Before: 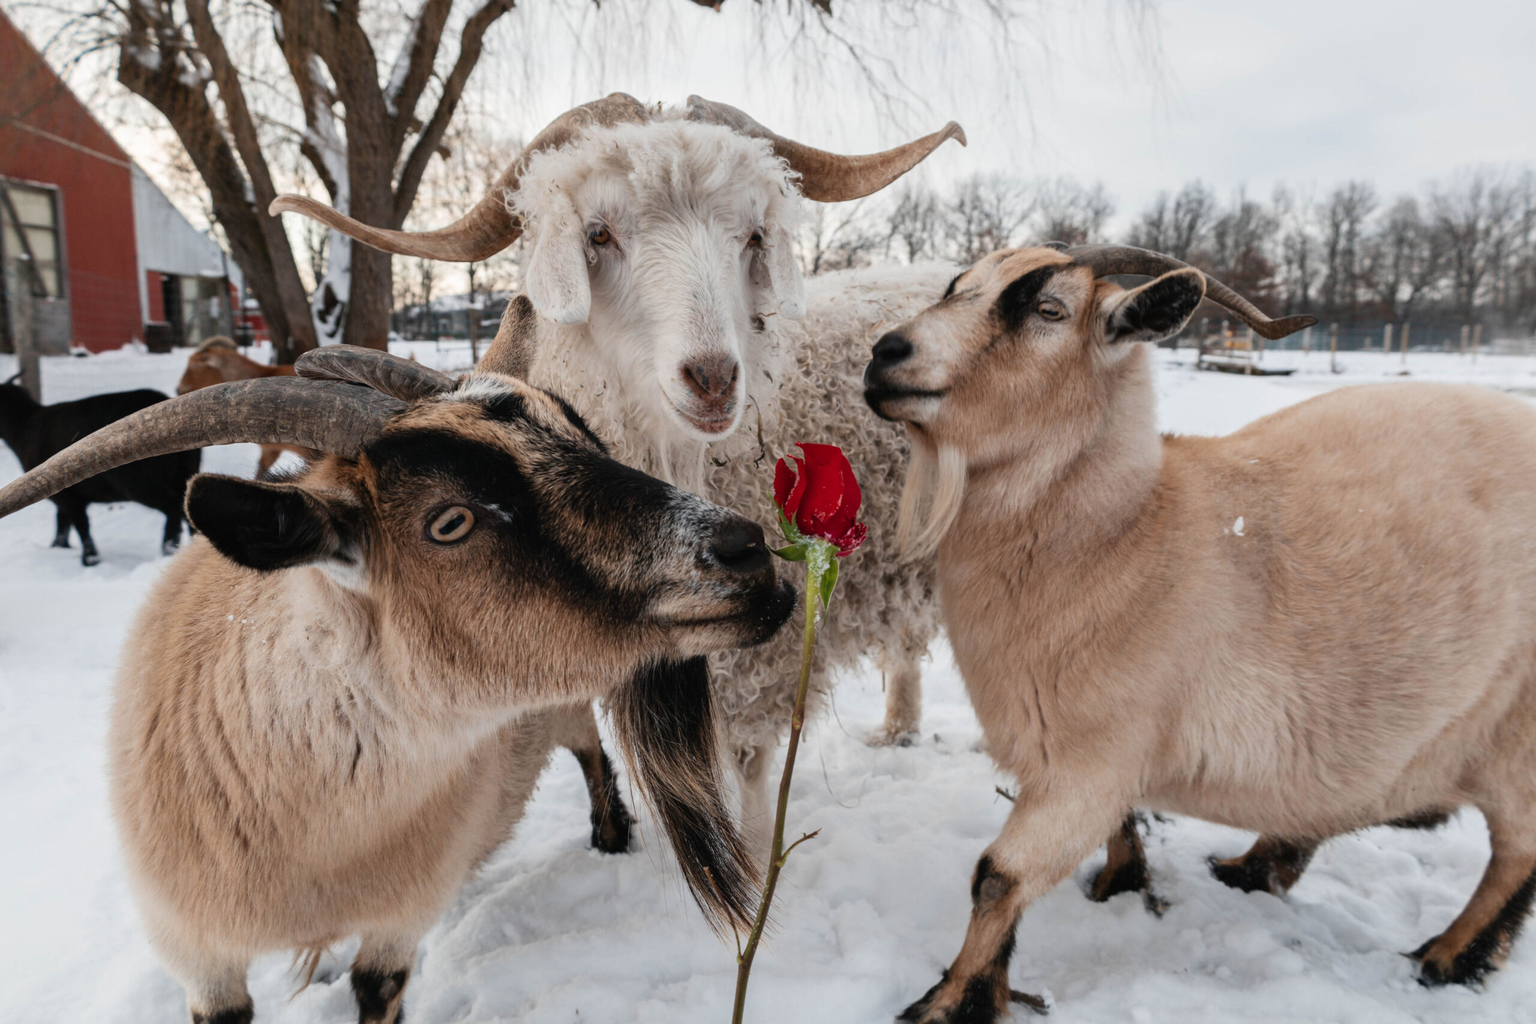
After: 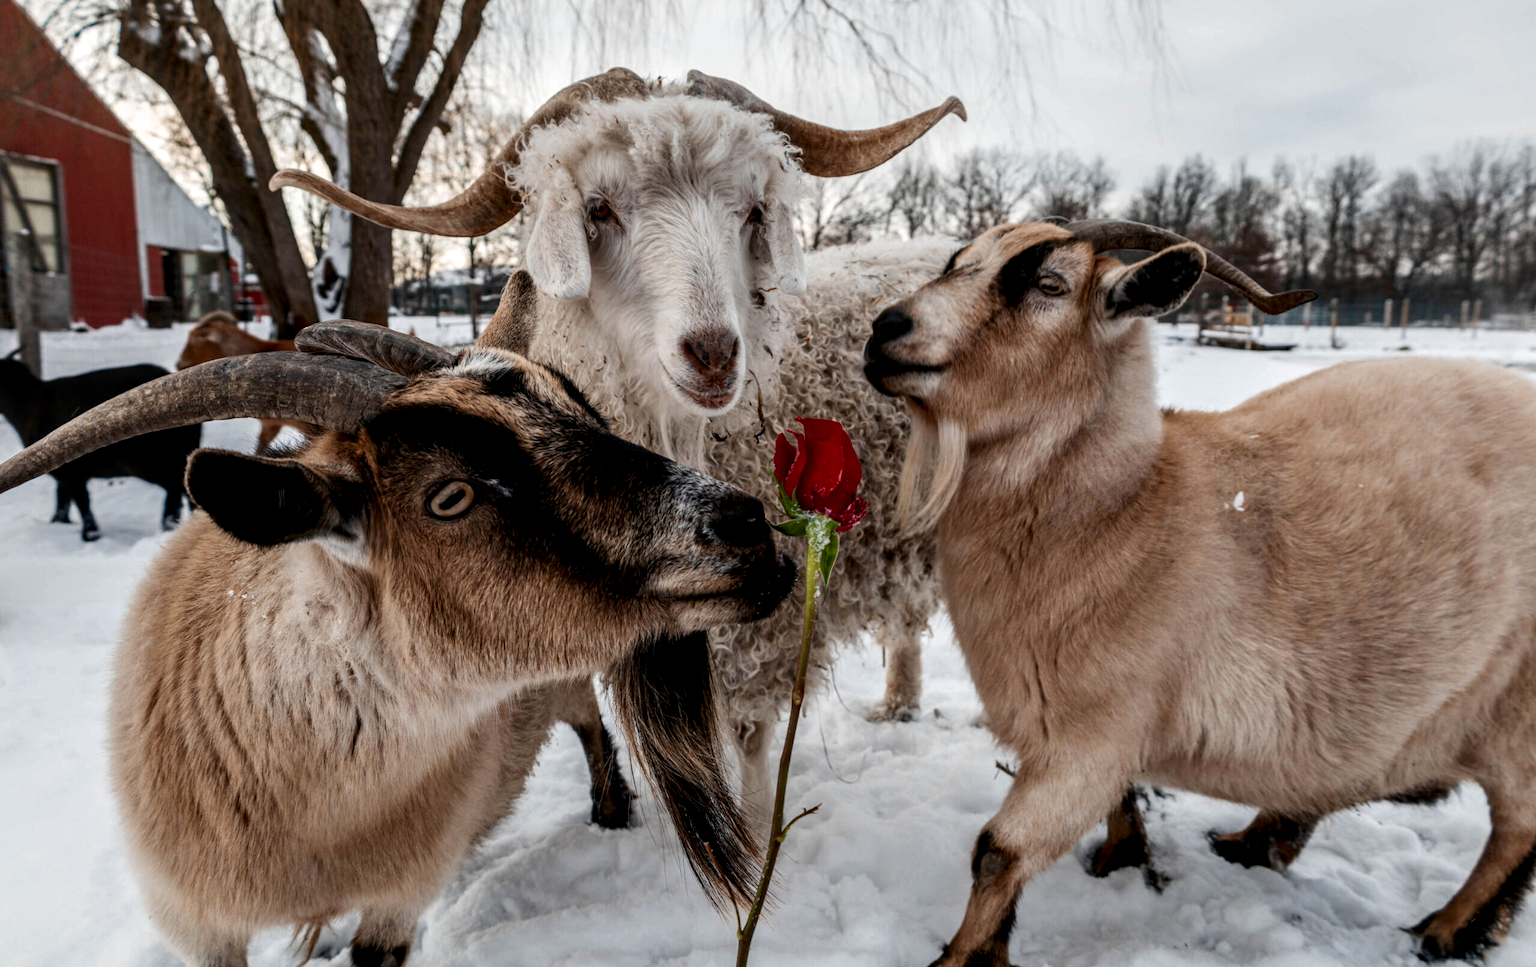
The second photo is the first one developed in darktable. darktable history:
crop and rotate: top 2.479%, bottom 3.018%
local contrast: detail 142%
contrast brightness saturation: contrast 0.07, brightness -0.14, saturation 0.11
